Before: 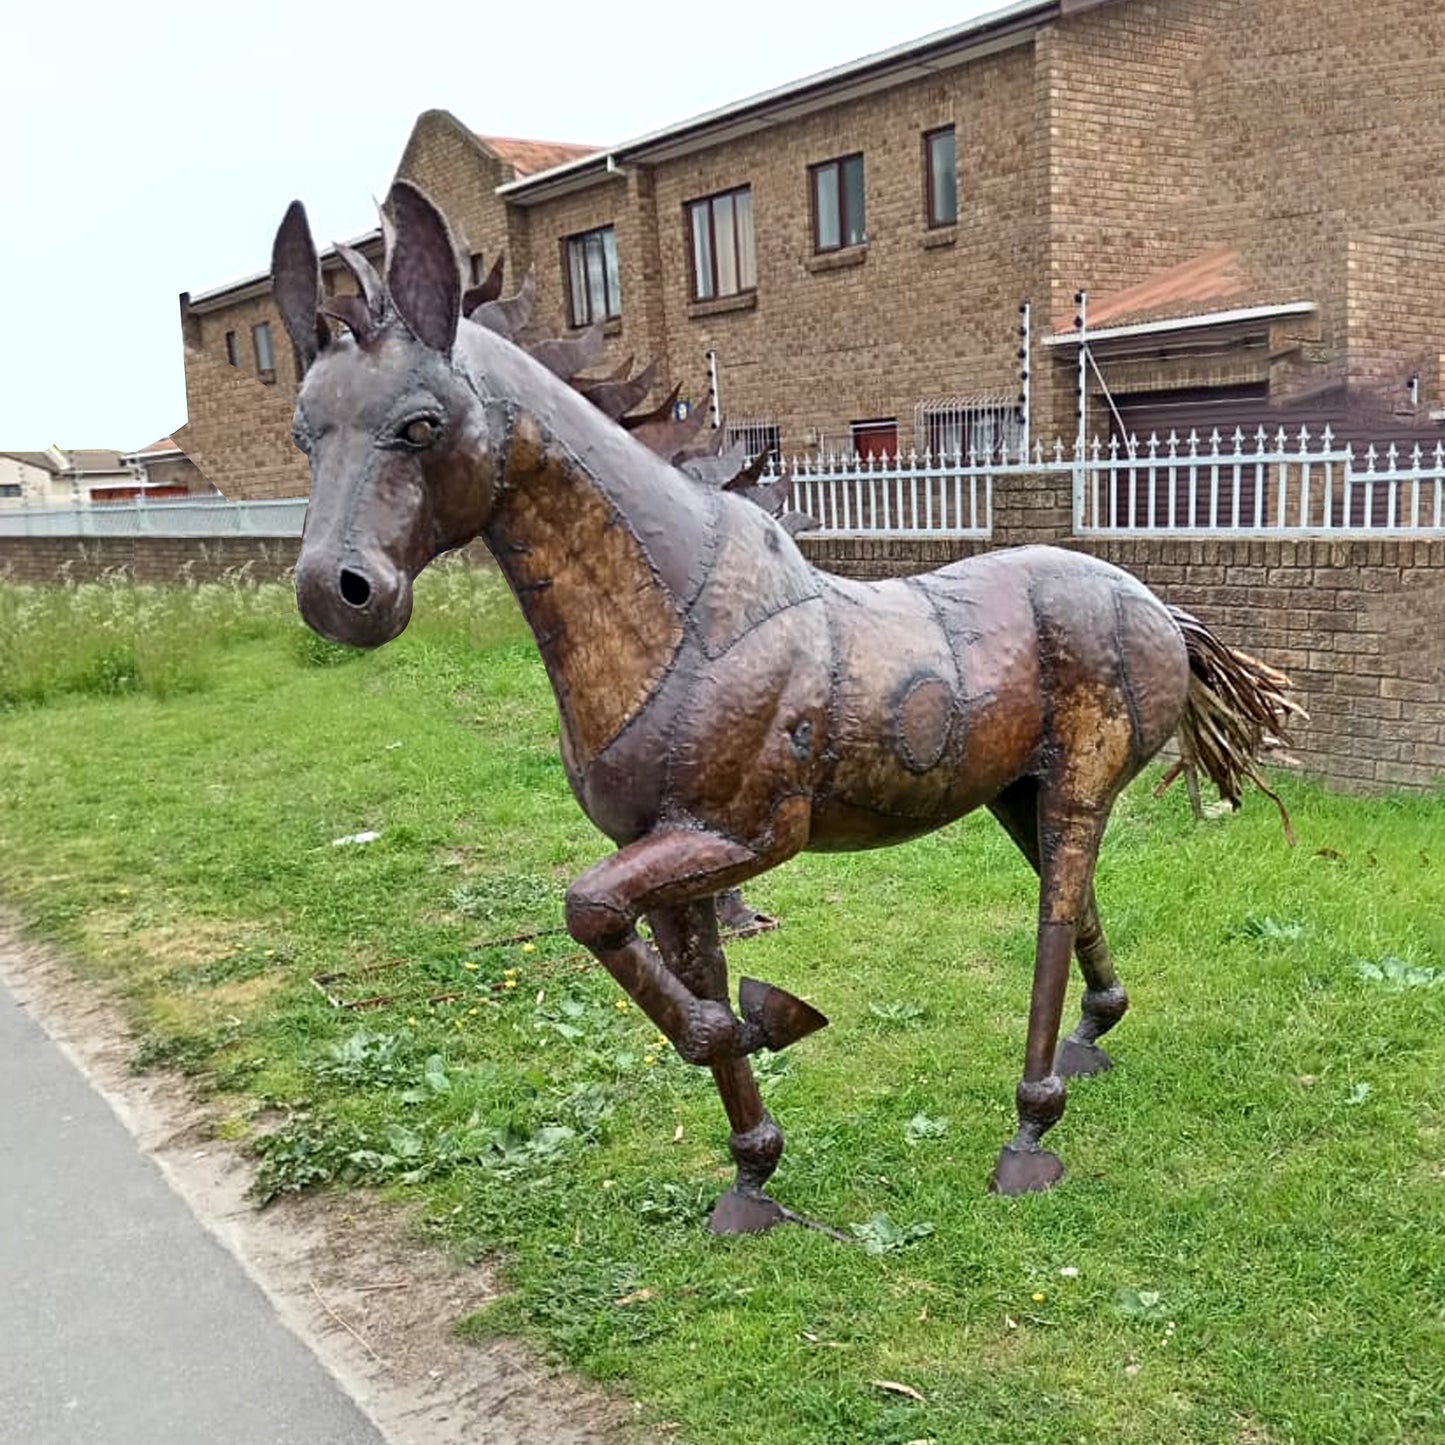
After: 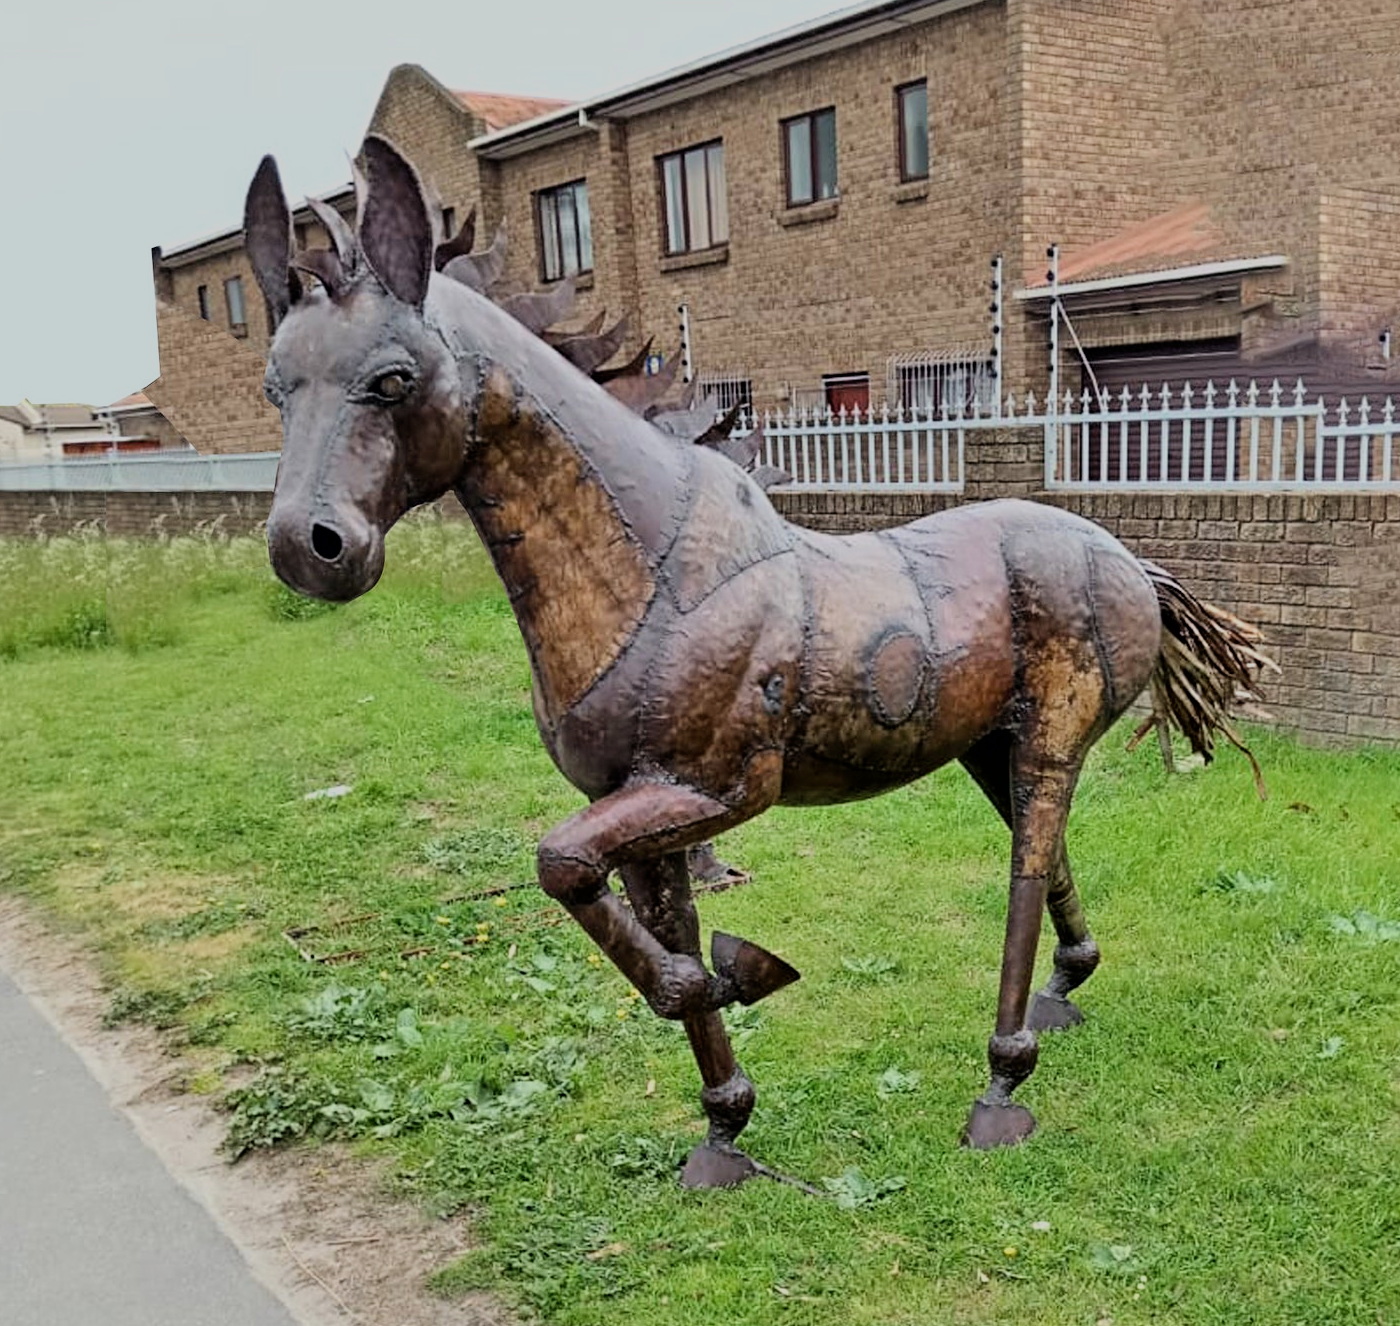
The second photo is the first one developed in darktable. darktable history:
crop: left 1.964%, top 3.251%, right 1.122%, bottom 4.933%
filmic rgb: black relative exposure -7.15 EV, white relative exposure 5.36 EV, hardness 3.02, color science v6 (2022)
